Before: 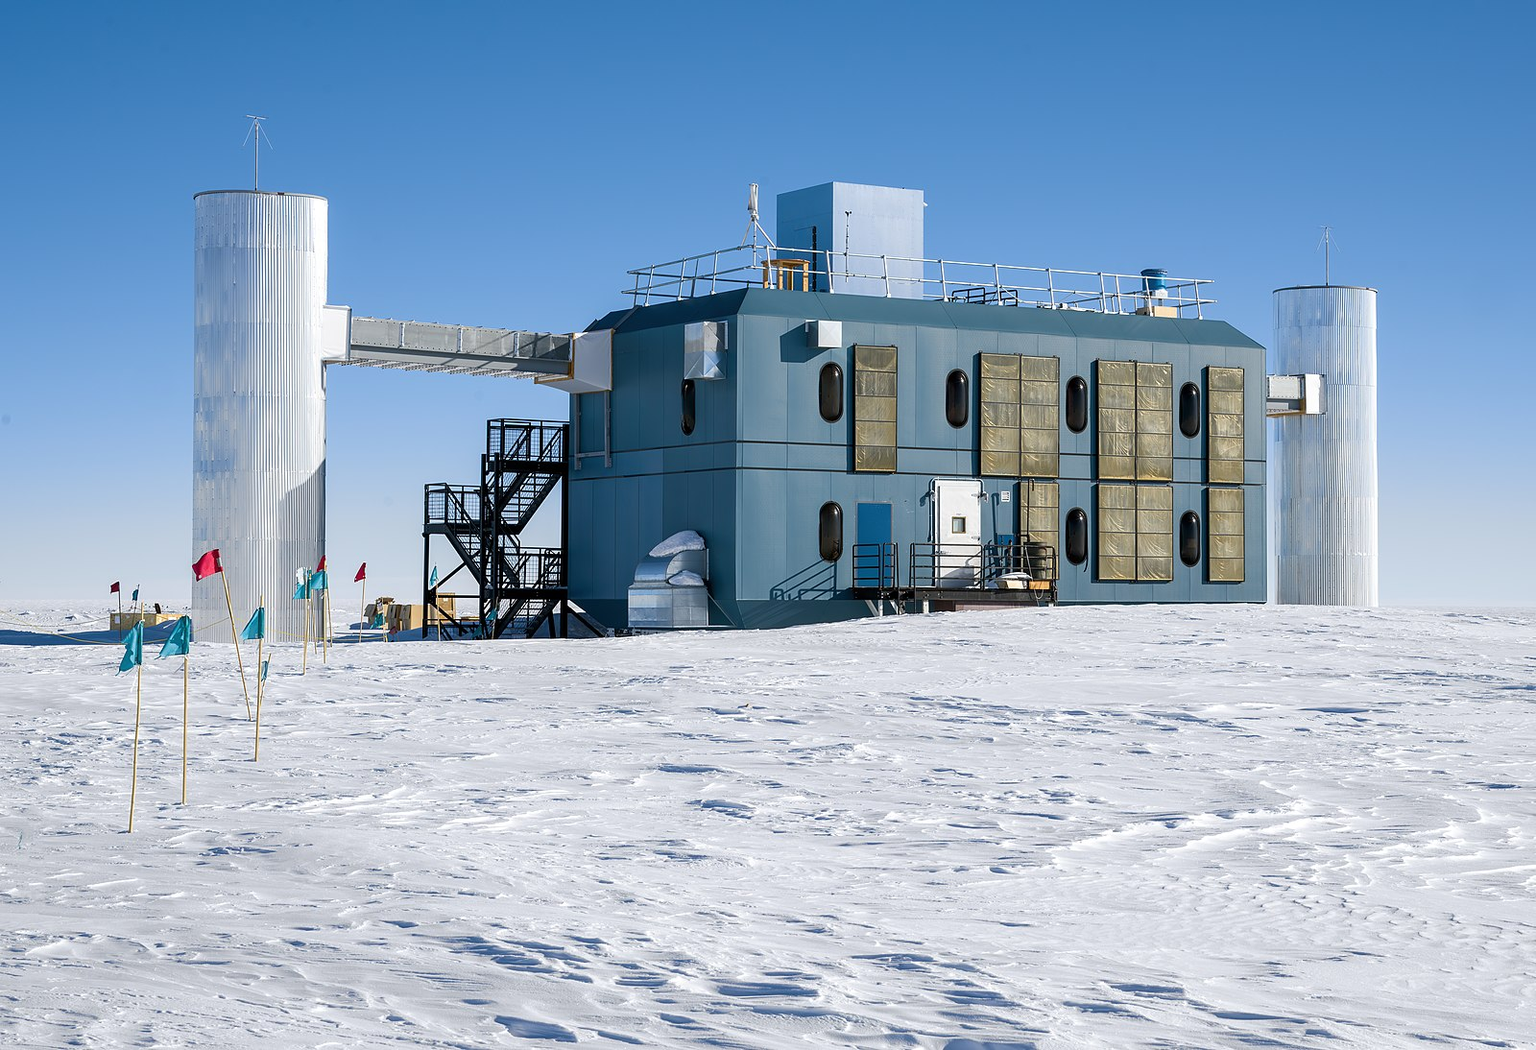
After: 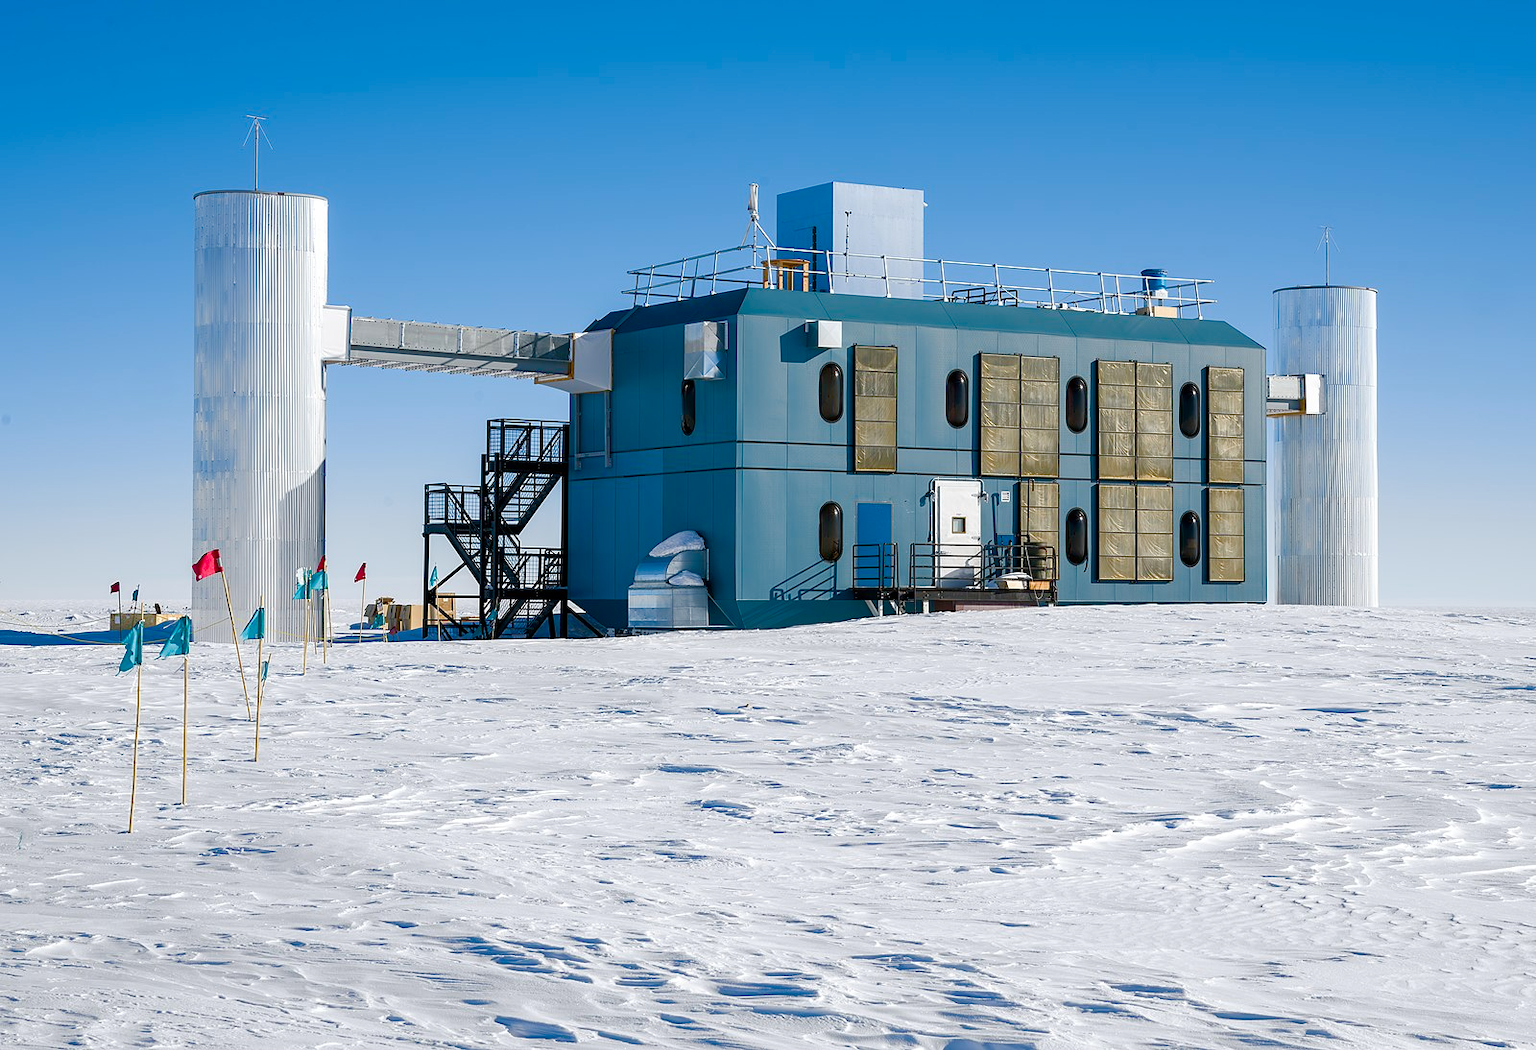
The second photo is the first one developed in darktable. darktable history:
color balance rgb: linear chroma grading › shadows 31.498%, linear chroma grading › global chroma -1.894%, linear chroma grading › mid-tones 3.797%, perceptual saturation grading › global saturation 0.429%, perceptual saturation grading › highlights -30.461%, perceptual saturation grading › shadows 20.484%, global vibrance 9.473%
